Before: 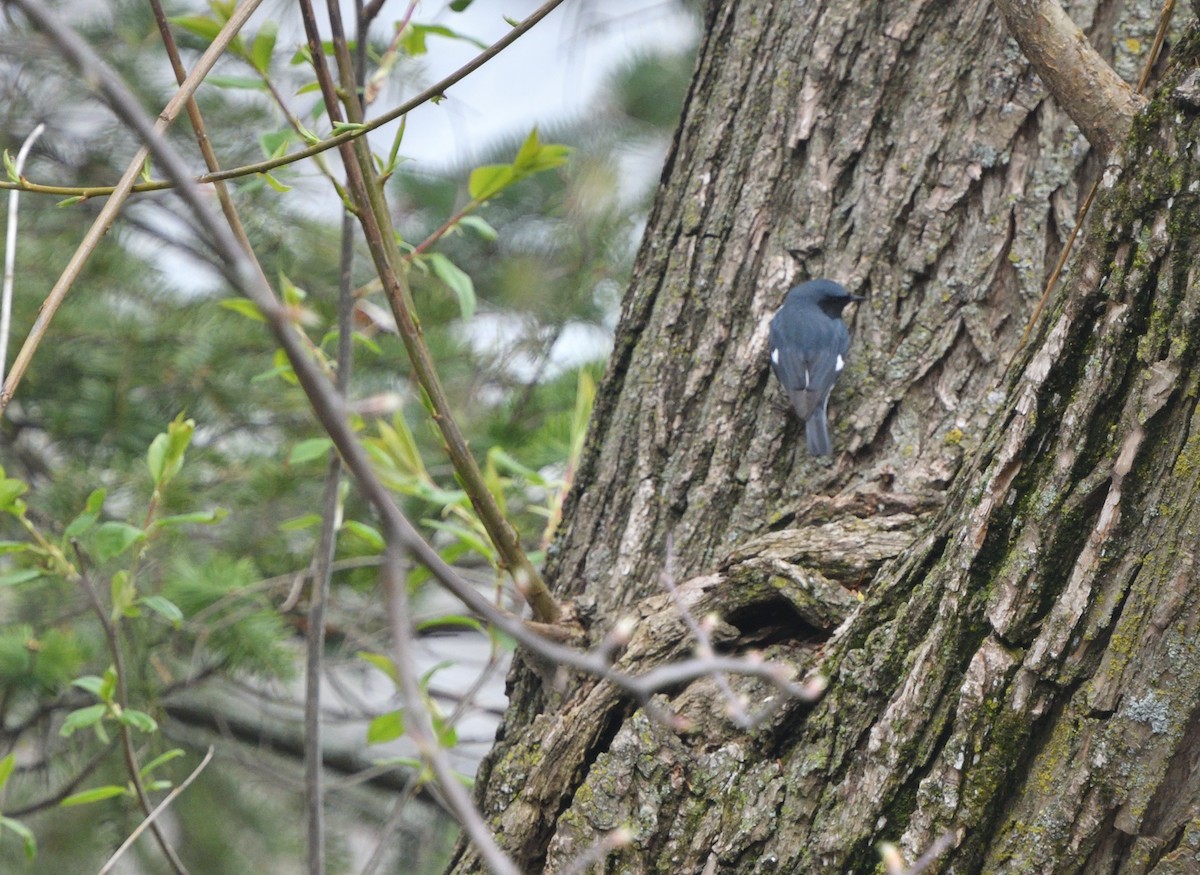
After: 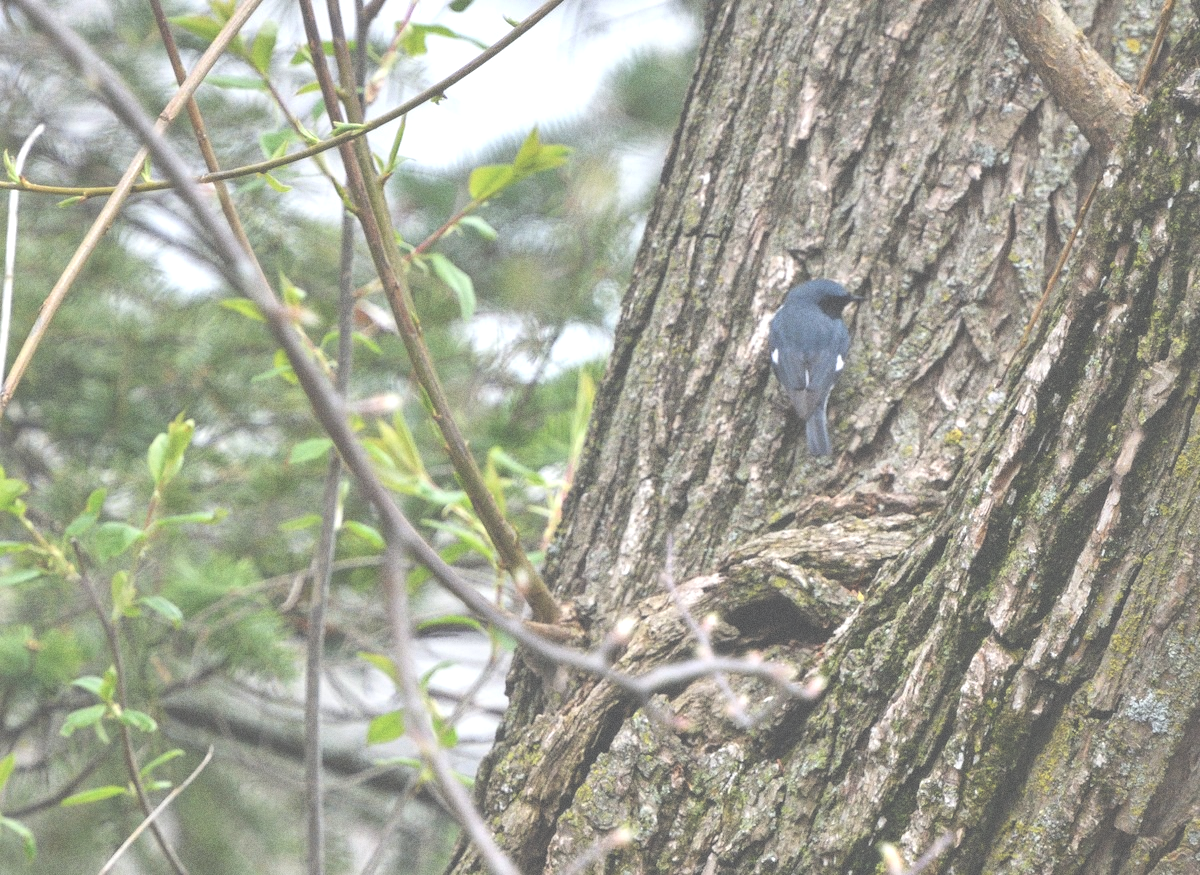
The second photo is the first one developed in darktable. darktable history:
exposure: black level correction -0.071, exposure 0.5 EV, compensate highlight preservation false
grain: on, module defaults
local contrast: detail 110%
